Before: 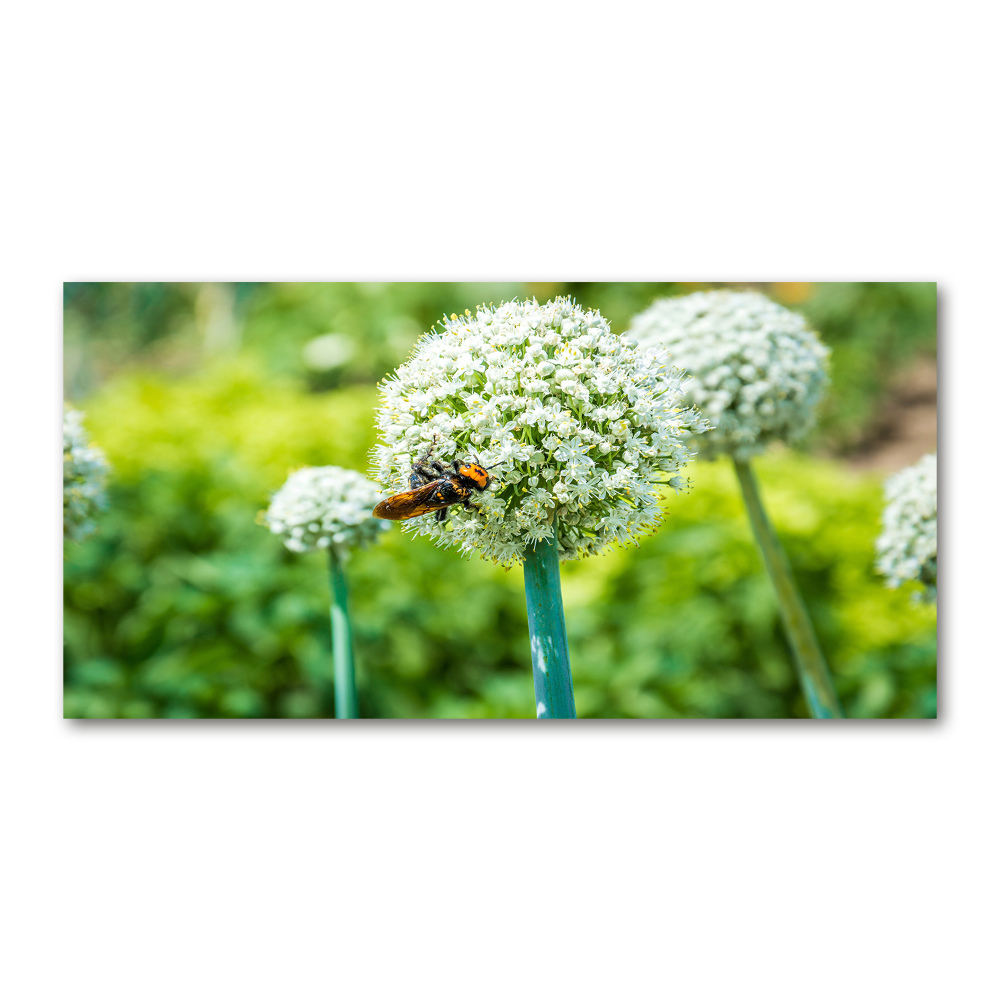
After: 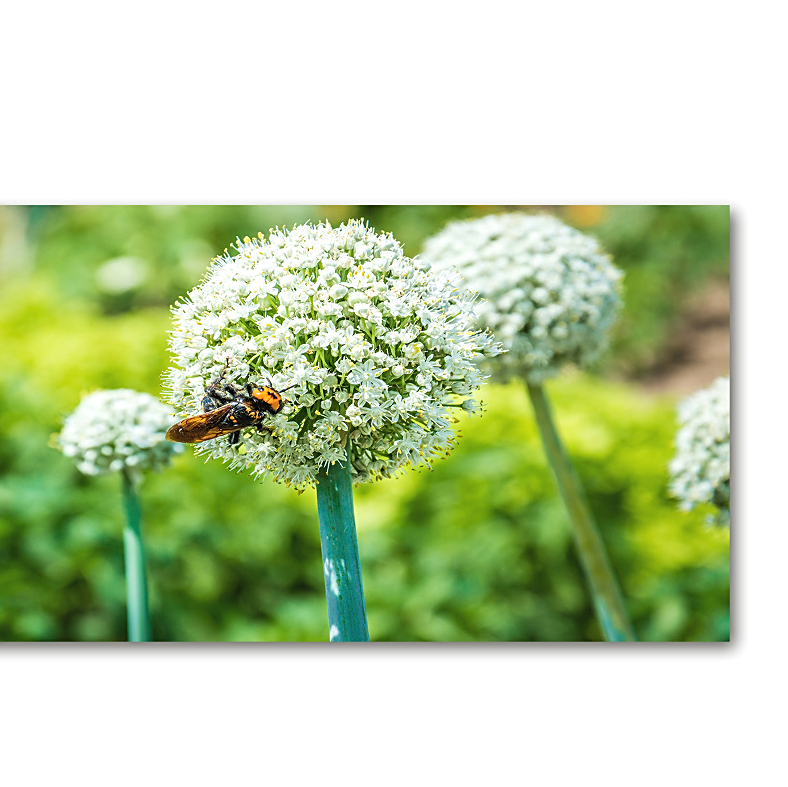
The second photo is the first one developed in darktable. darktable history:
crop and rotate: left 20.754%, top 7.779%, right 0.395%, bottom 13.501%
exposure: black level correction -0.004, exposure 0.056 EV, compensate exposure bias true, compensate highlight preservation false
sharpen: on, module defaults
